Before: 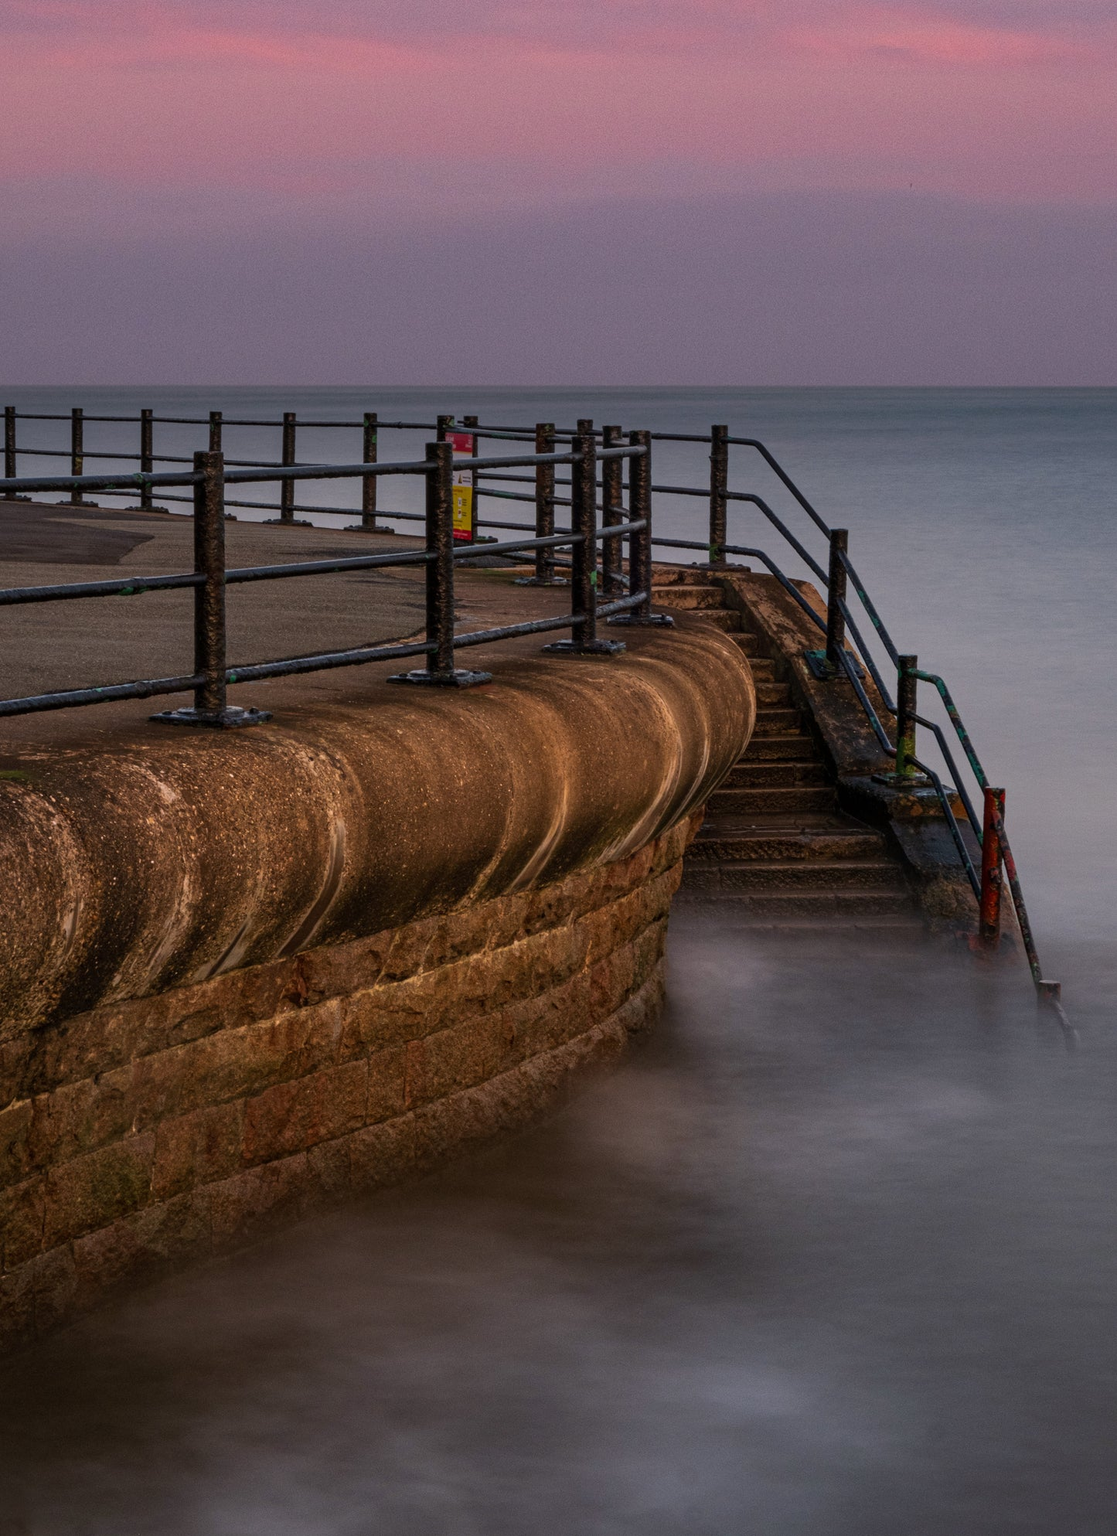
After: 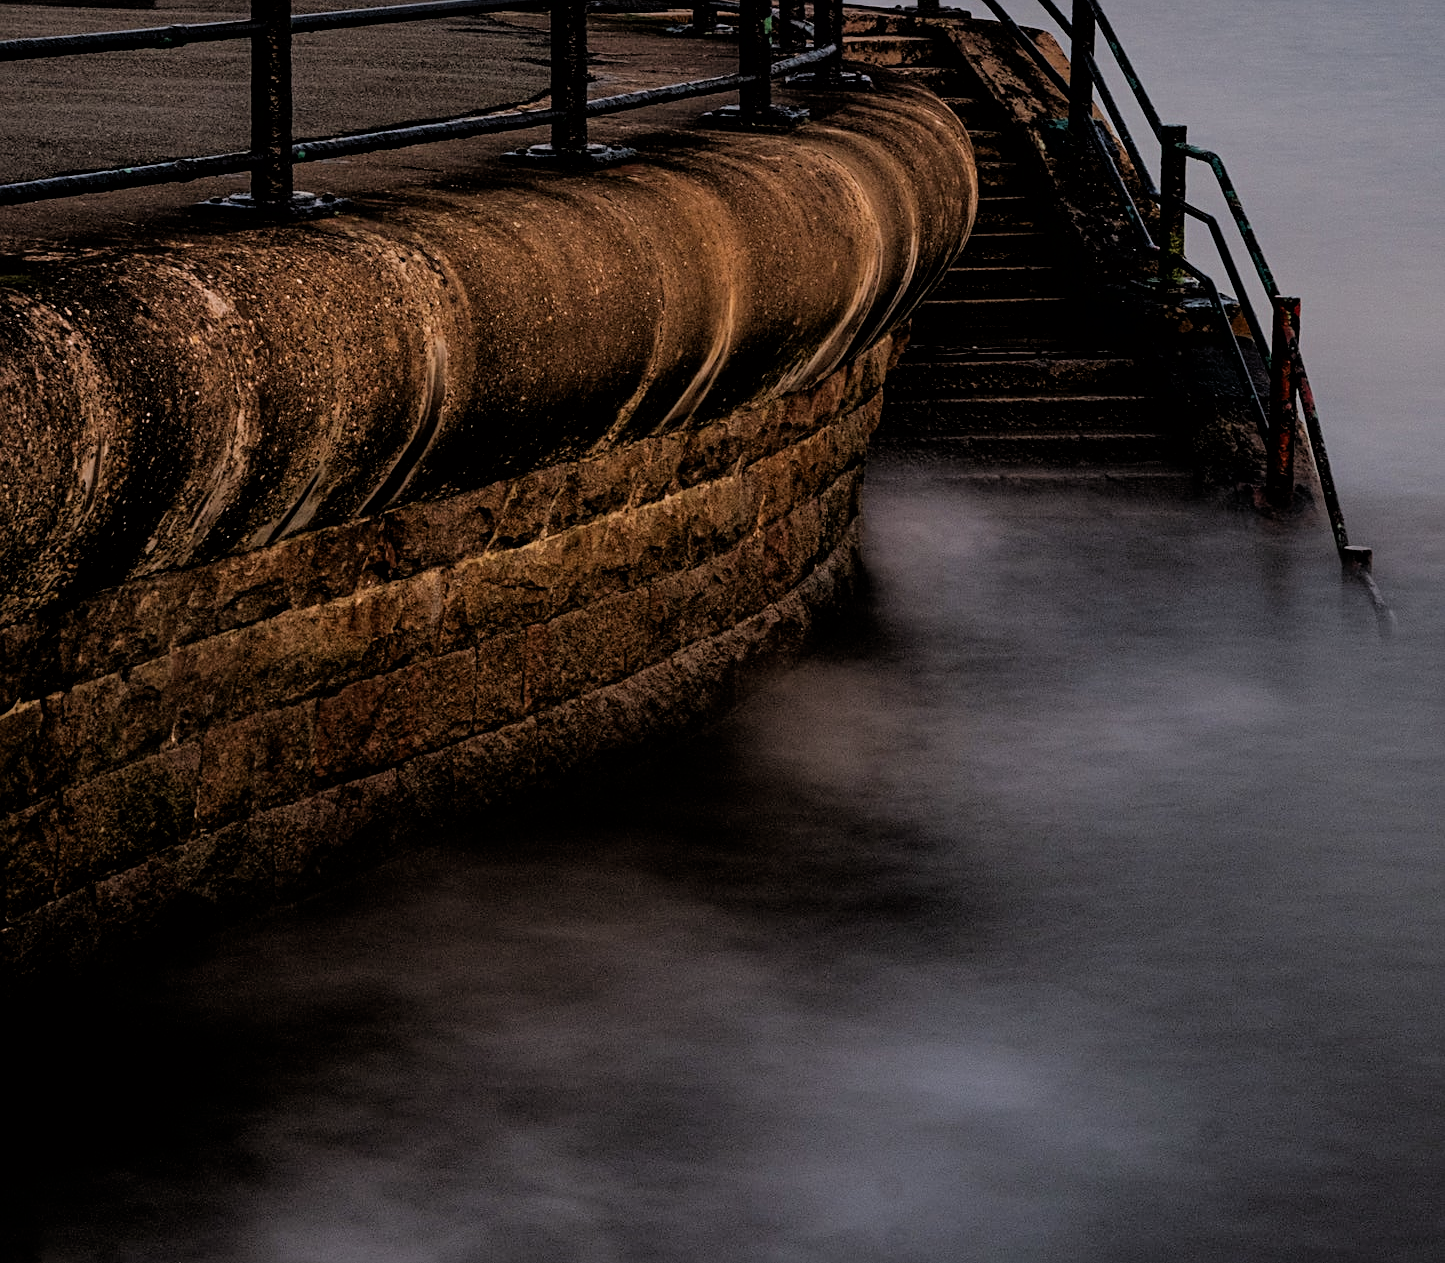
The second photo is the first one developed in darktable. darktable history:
sharpen: on, module defaults
crop and rotate: top 36.435%
filmic rgb: black relative exposure -3.31 EV, white relative exposure 3.45 EV, hardness 2.36, contrast 1.103
